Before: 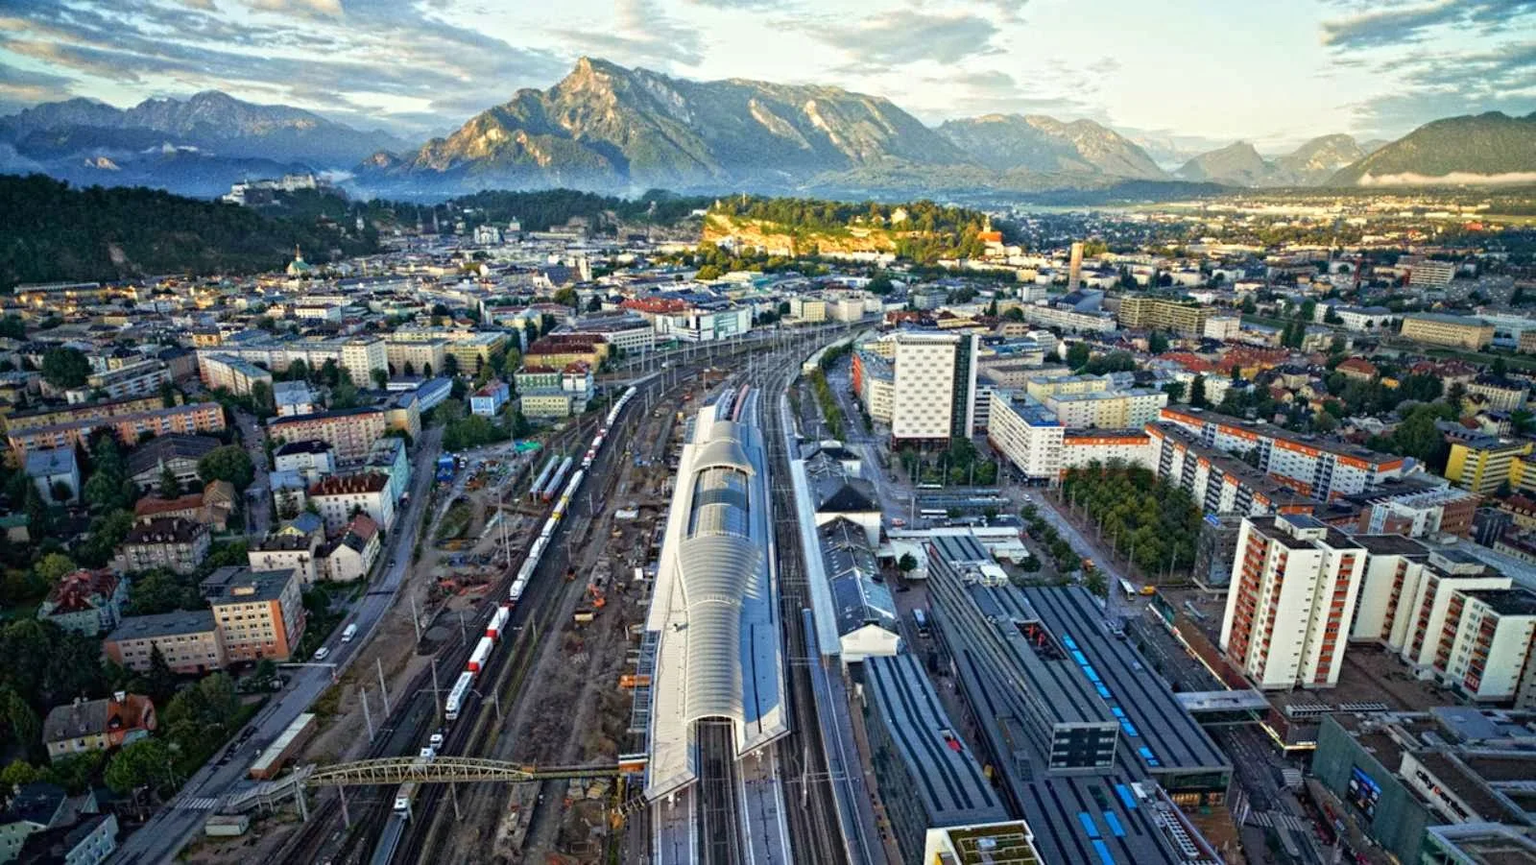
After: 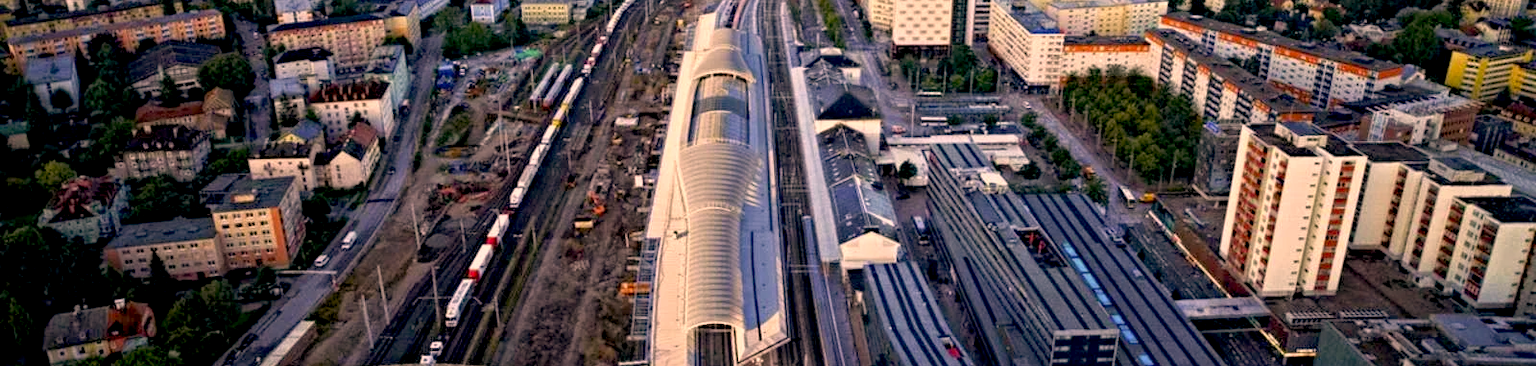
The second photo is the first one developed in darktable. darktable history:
exposure: black level correction 0.013, compensate highlight preservation false
color correction: highlights a* 21.41, highlights b* 19.25
crop: top 45.413%, bottom 12.163%
